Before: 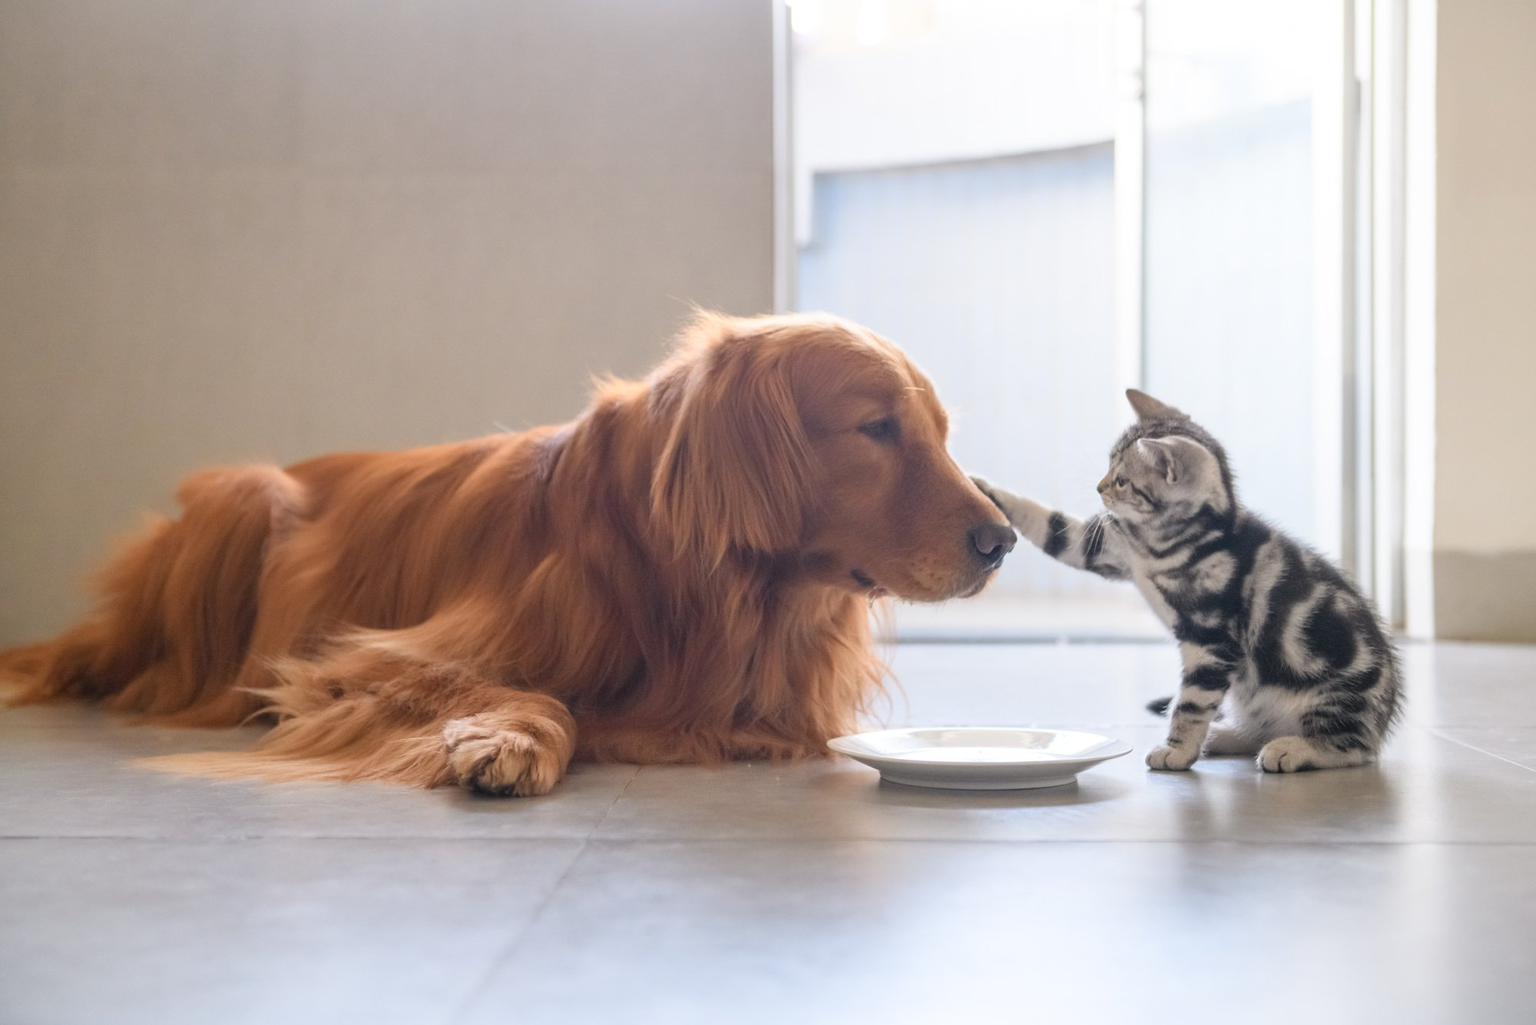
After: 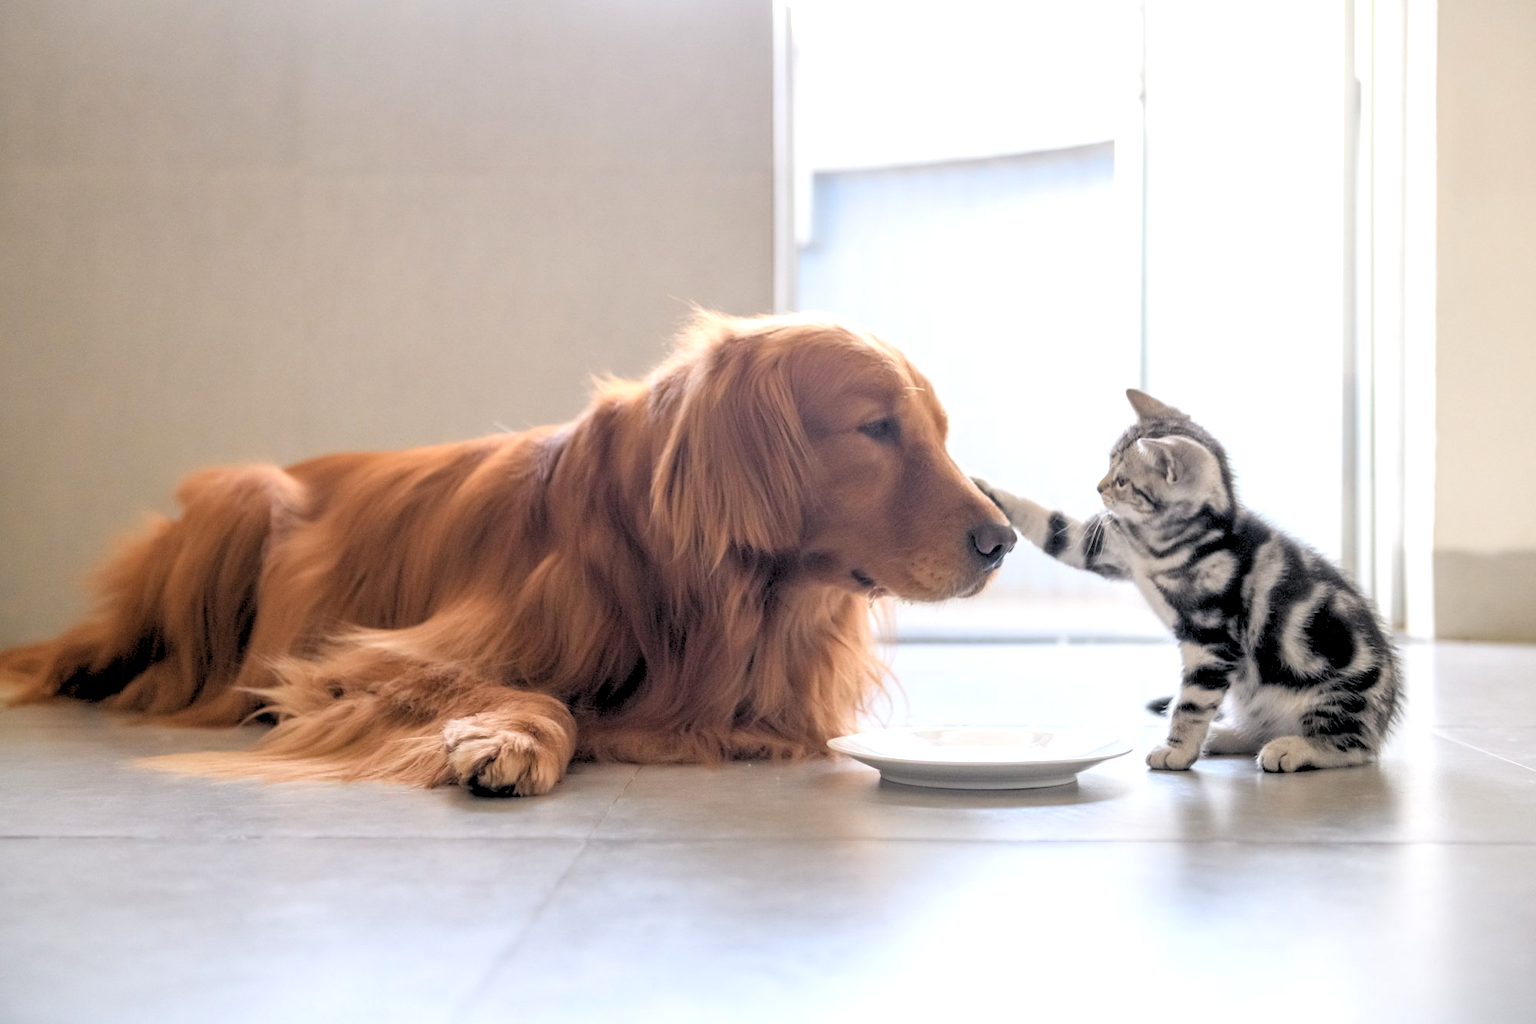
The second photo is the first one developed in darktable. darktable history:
exposure: exposure 0.207 EV, compensate highlight preservation false
rgb levels: levels [[0.029, 0.461, 0.922], [0, 0.5, 1], [0, 0.5, 1]]
